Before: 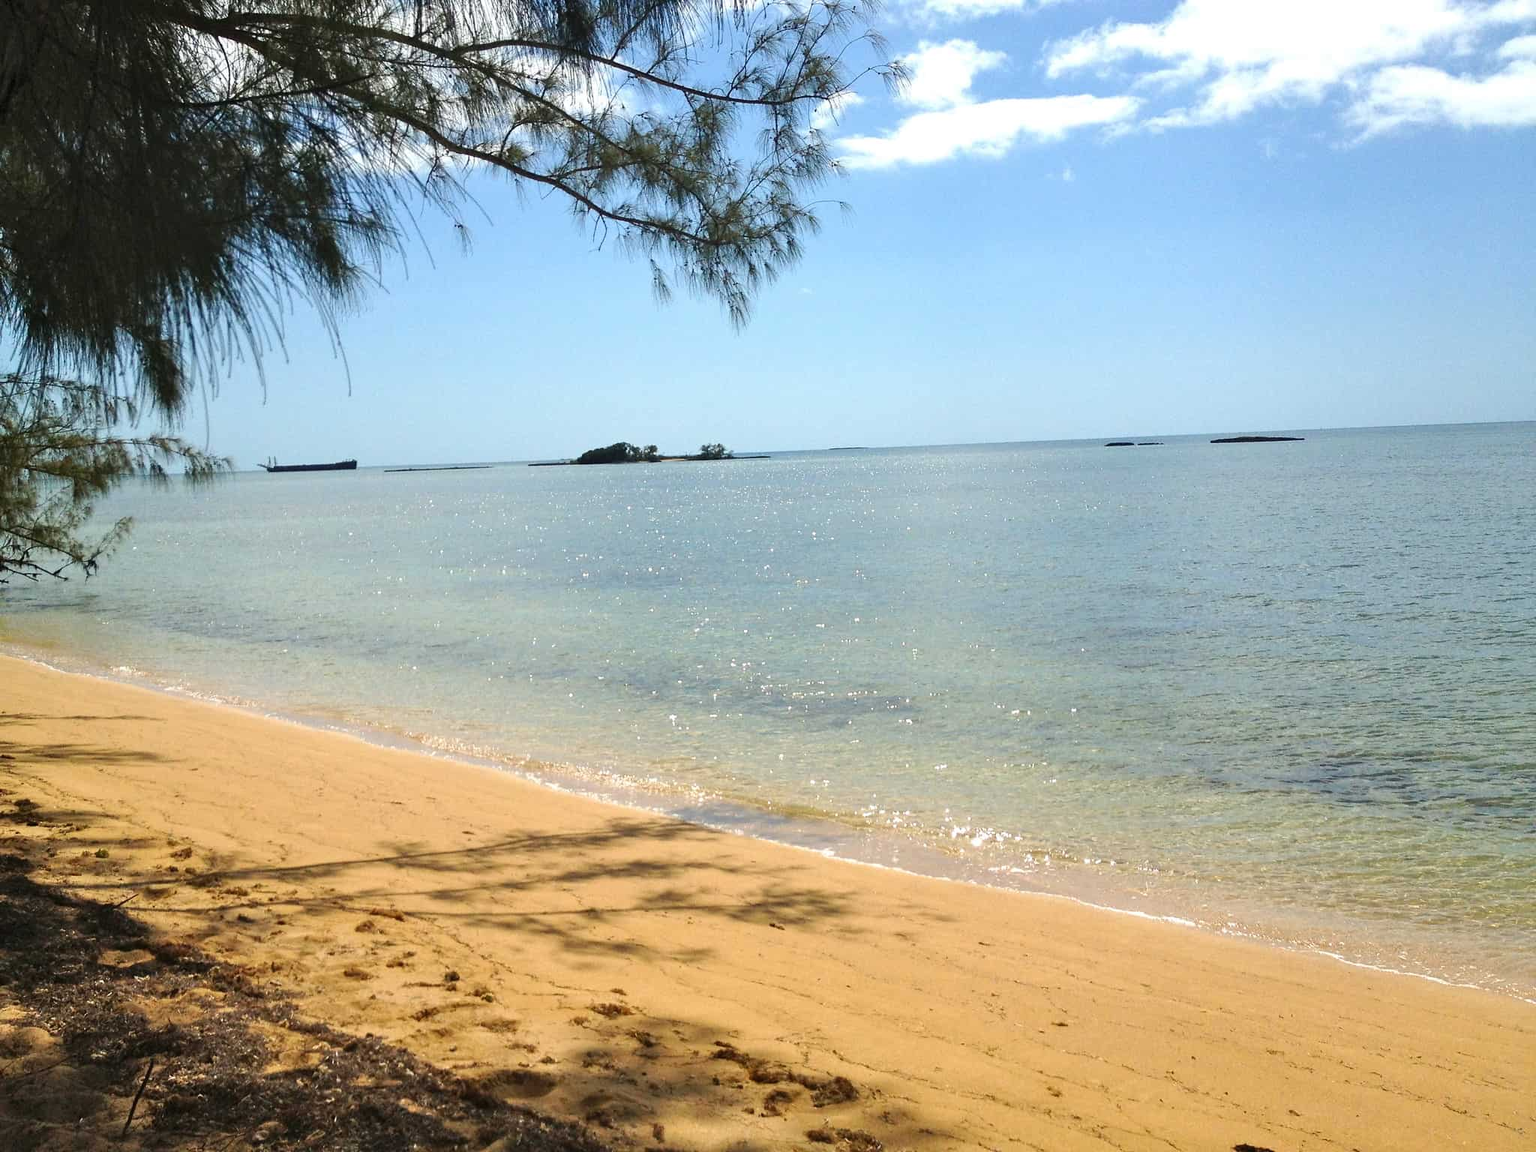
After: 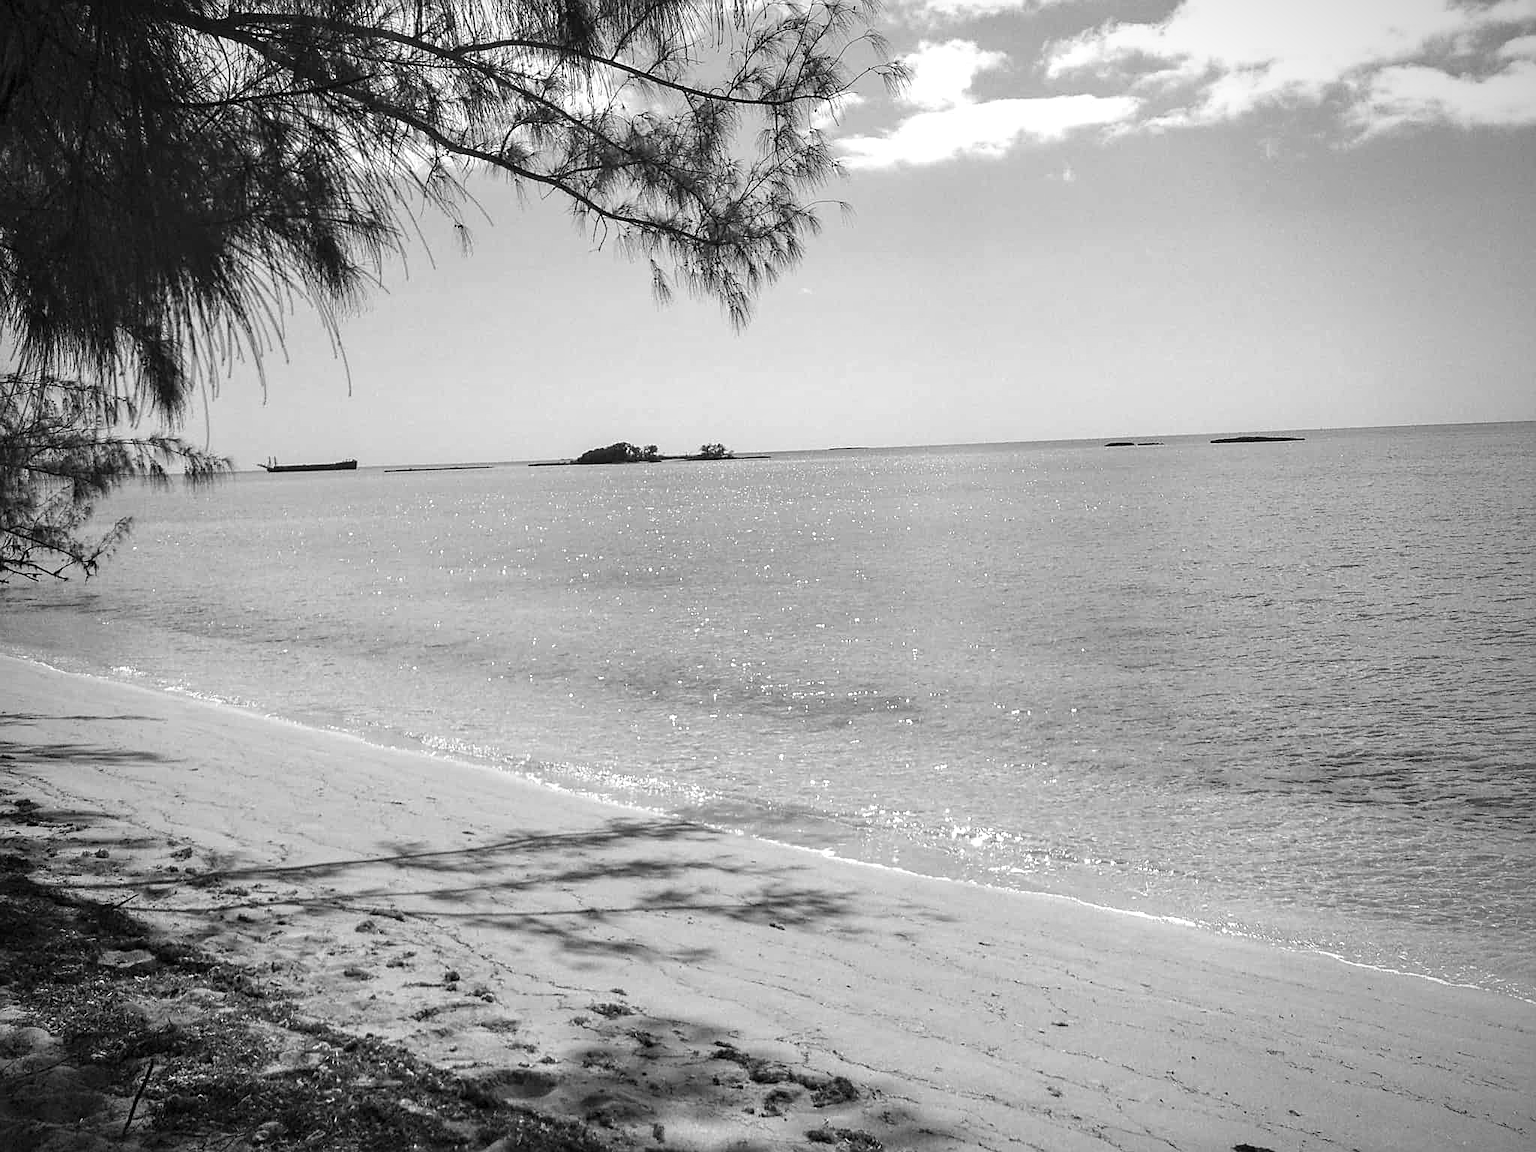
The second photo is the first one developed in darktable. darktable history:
vignetting: width/height ratio 1.094
sharpen: on, module defaults
monochrome: on, module defaults
tone equalizer: on, module defaults
local contrast: on, module defaults
